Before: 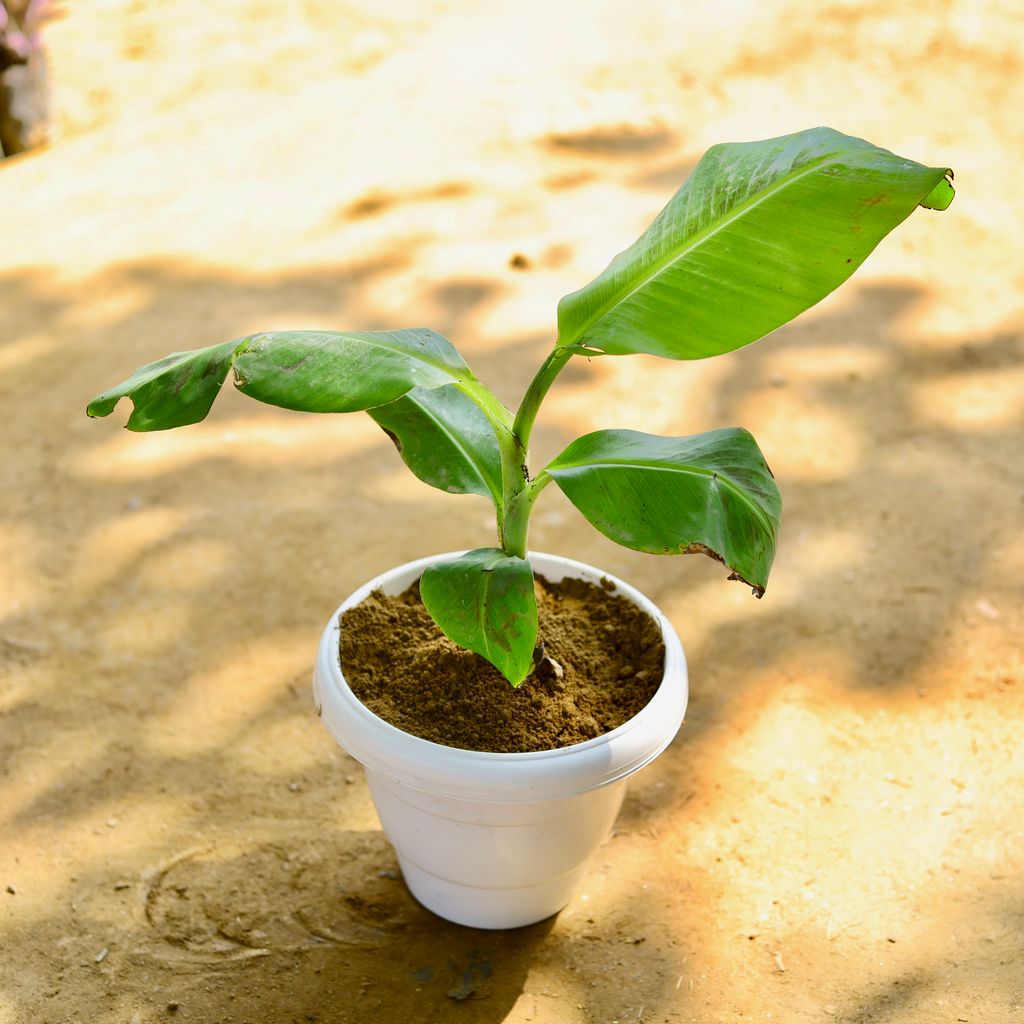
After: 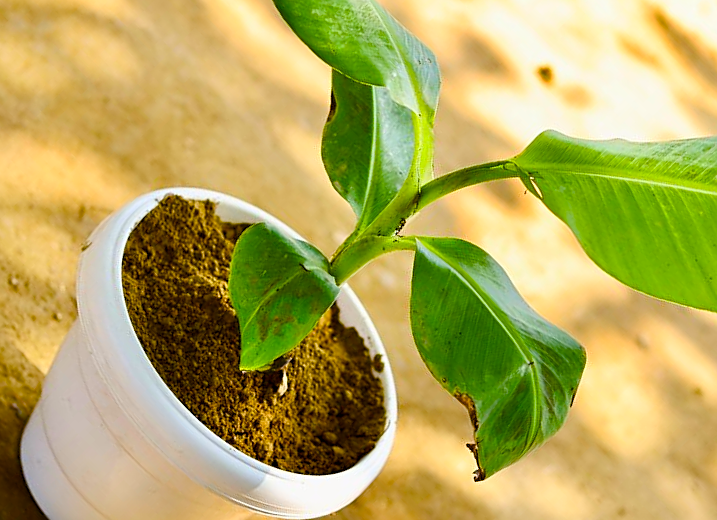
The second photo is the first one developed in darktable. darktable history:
crop and rotate: angle -45.44°, top 16.383%, right 0.914%, bottom 11.693%
color balance rgb: power › luminance 1.074%, power › chroma 0.401%, power › hue 31.33°, linear chroma grading › global chroma 15.601%, perceptual saturation grading › global saturation 20%, perceptual saturation grading › highlights -24.873%, perceptual saturation grading › shadows 49.496%, global vibrance 20%
shadows and highlights: shadows -0.084, highlights 38.87
sharpen: amount 0.493
